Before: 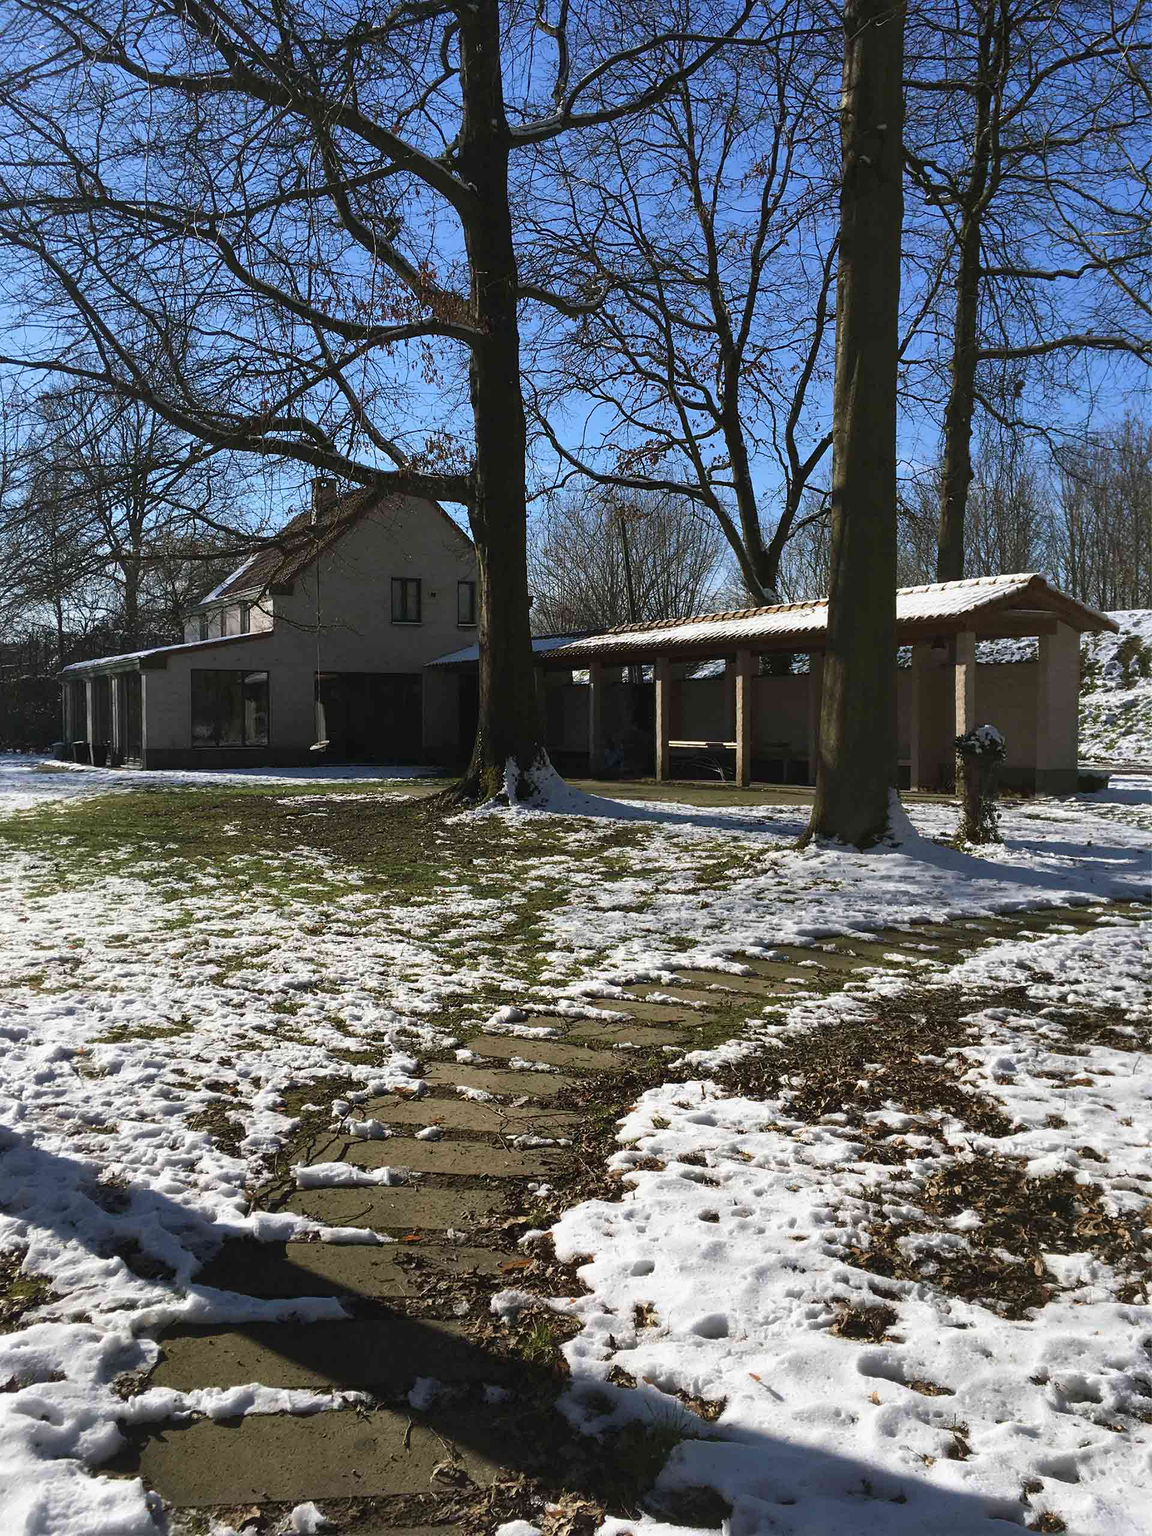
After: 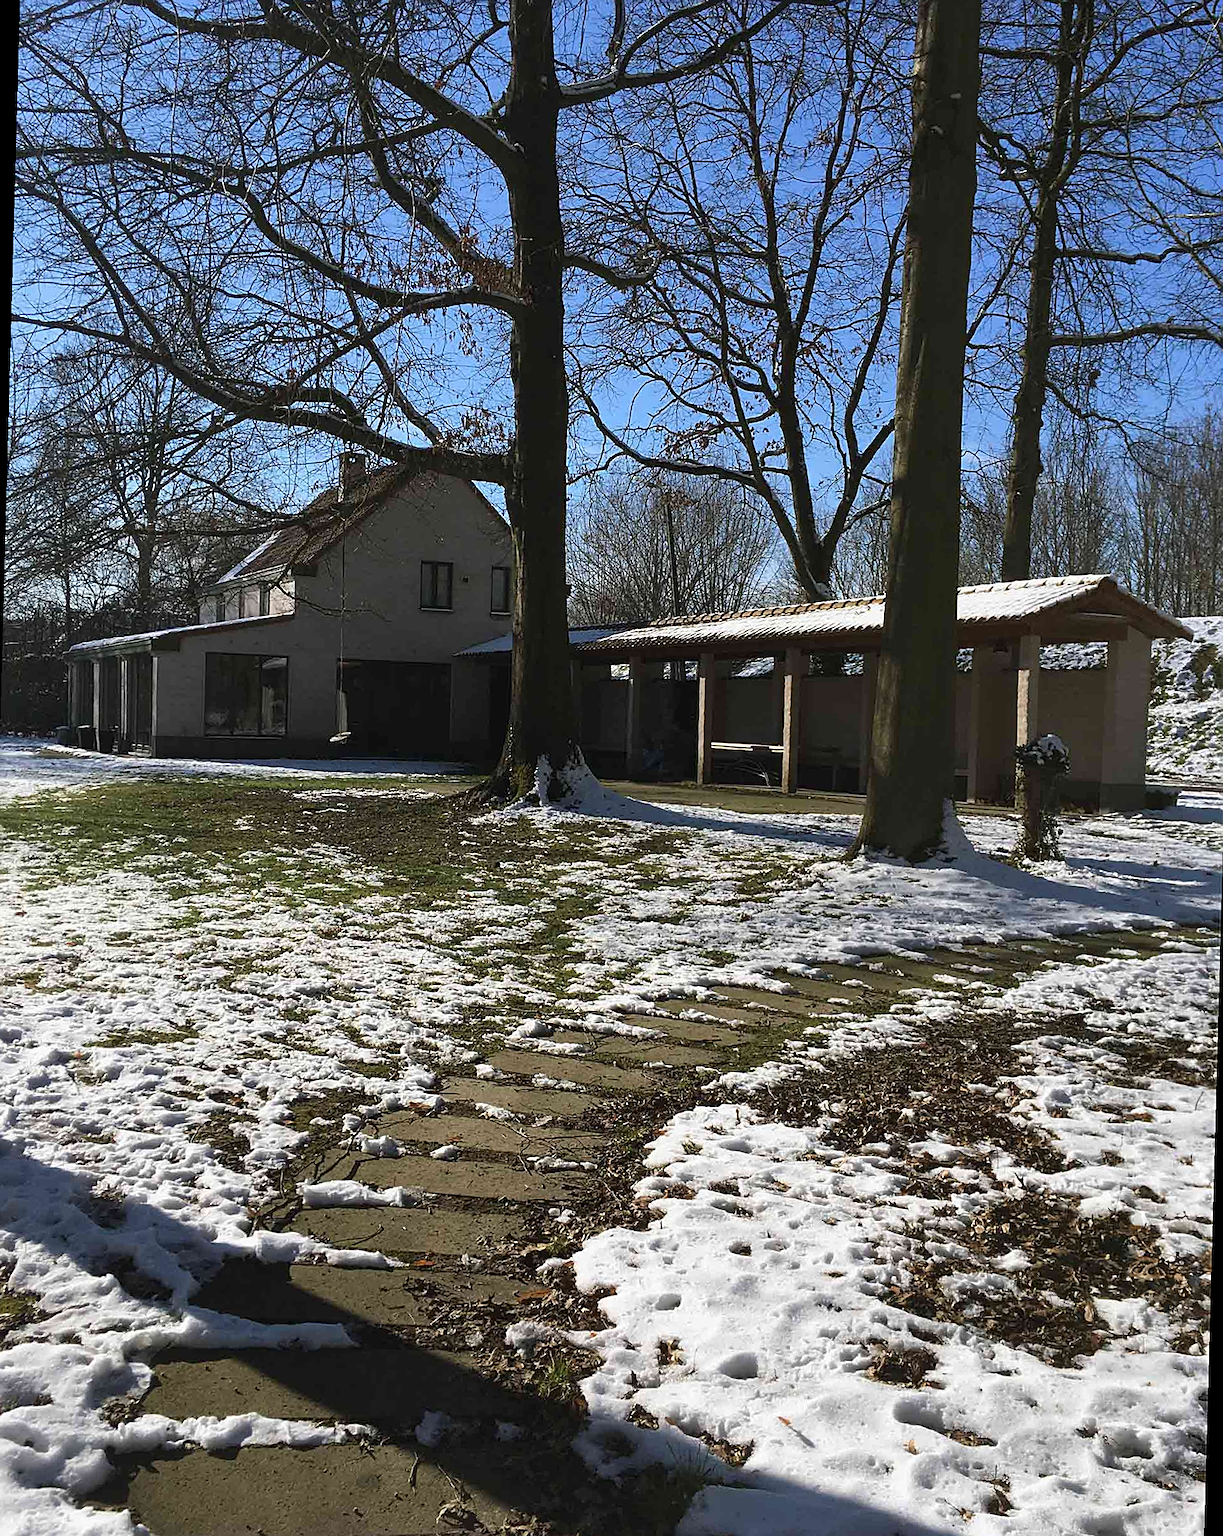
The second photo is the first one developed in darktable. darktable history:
sharpen: on, module defaults
rotate and perspective: rotation 1.57°, crop left 0.018, crop right 0.982, crop top 0.039, crop bottom 0.961
